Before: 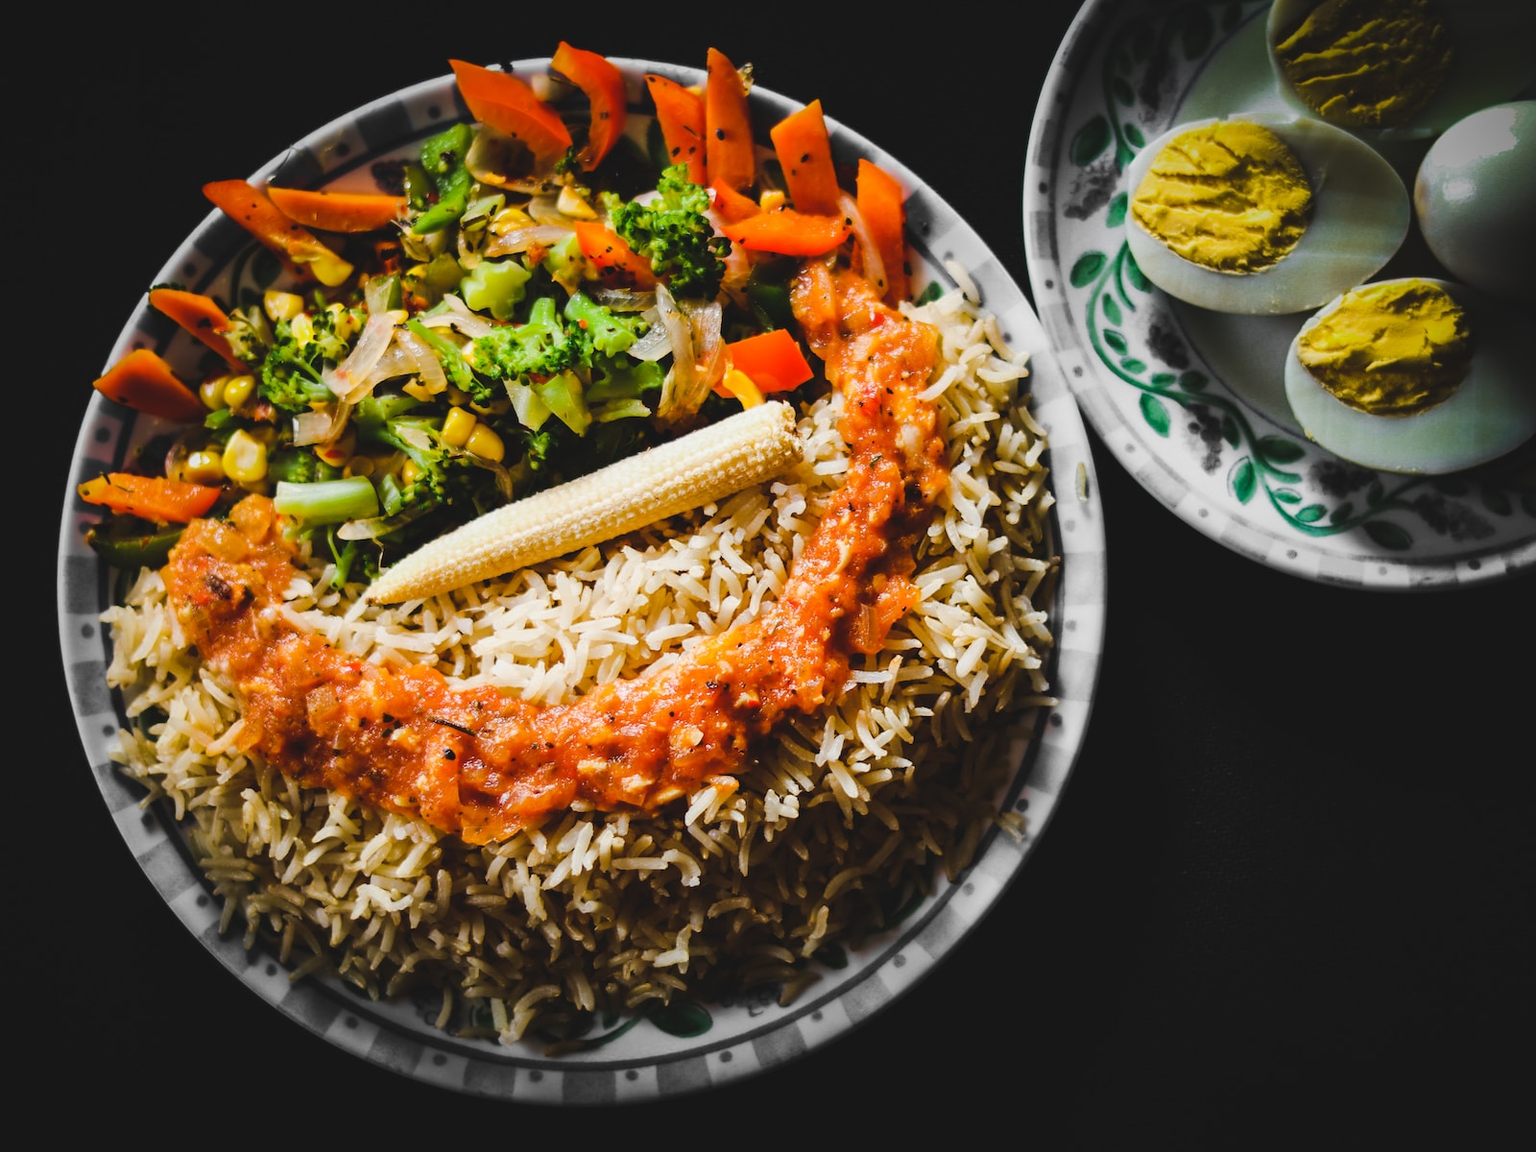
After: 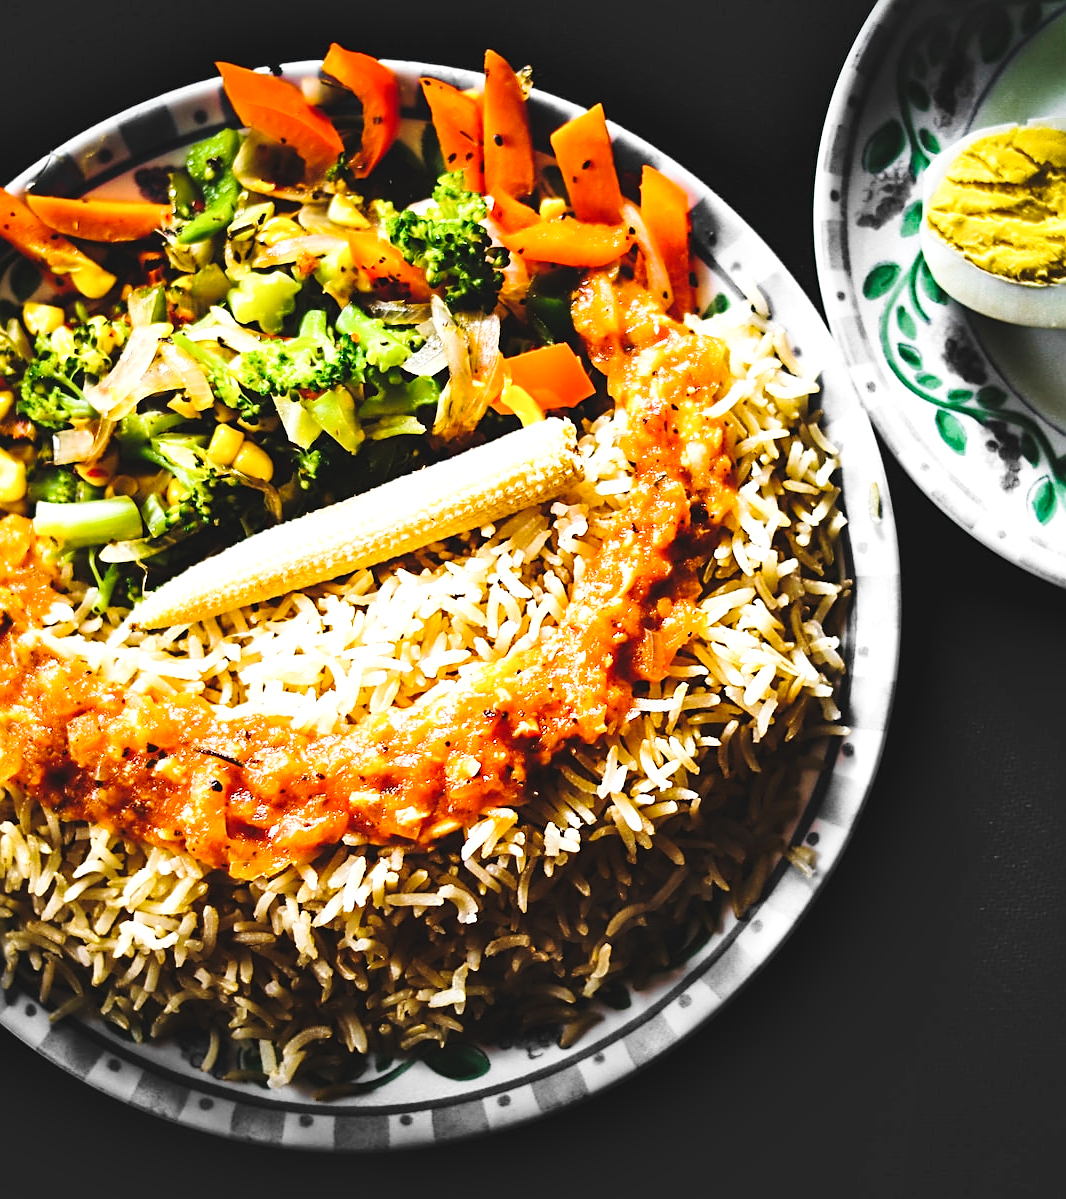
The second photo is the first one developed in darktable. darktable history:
crop and rotate: left 15.754%, right 17.579%
shadows and highlights: radius 44.78, white point adjustment 6.64, compress 79.65%, highlights color adjustment 78.42%, soften with gaussian
sharpen: on, module defaults
base curve: curves: ch0 [(0, 0) (0.028, 0.03) (0.121, 0.232) (0.46, 0.748) (0.859, 0.968) (1, 1)], preserve colors none
